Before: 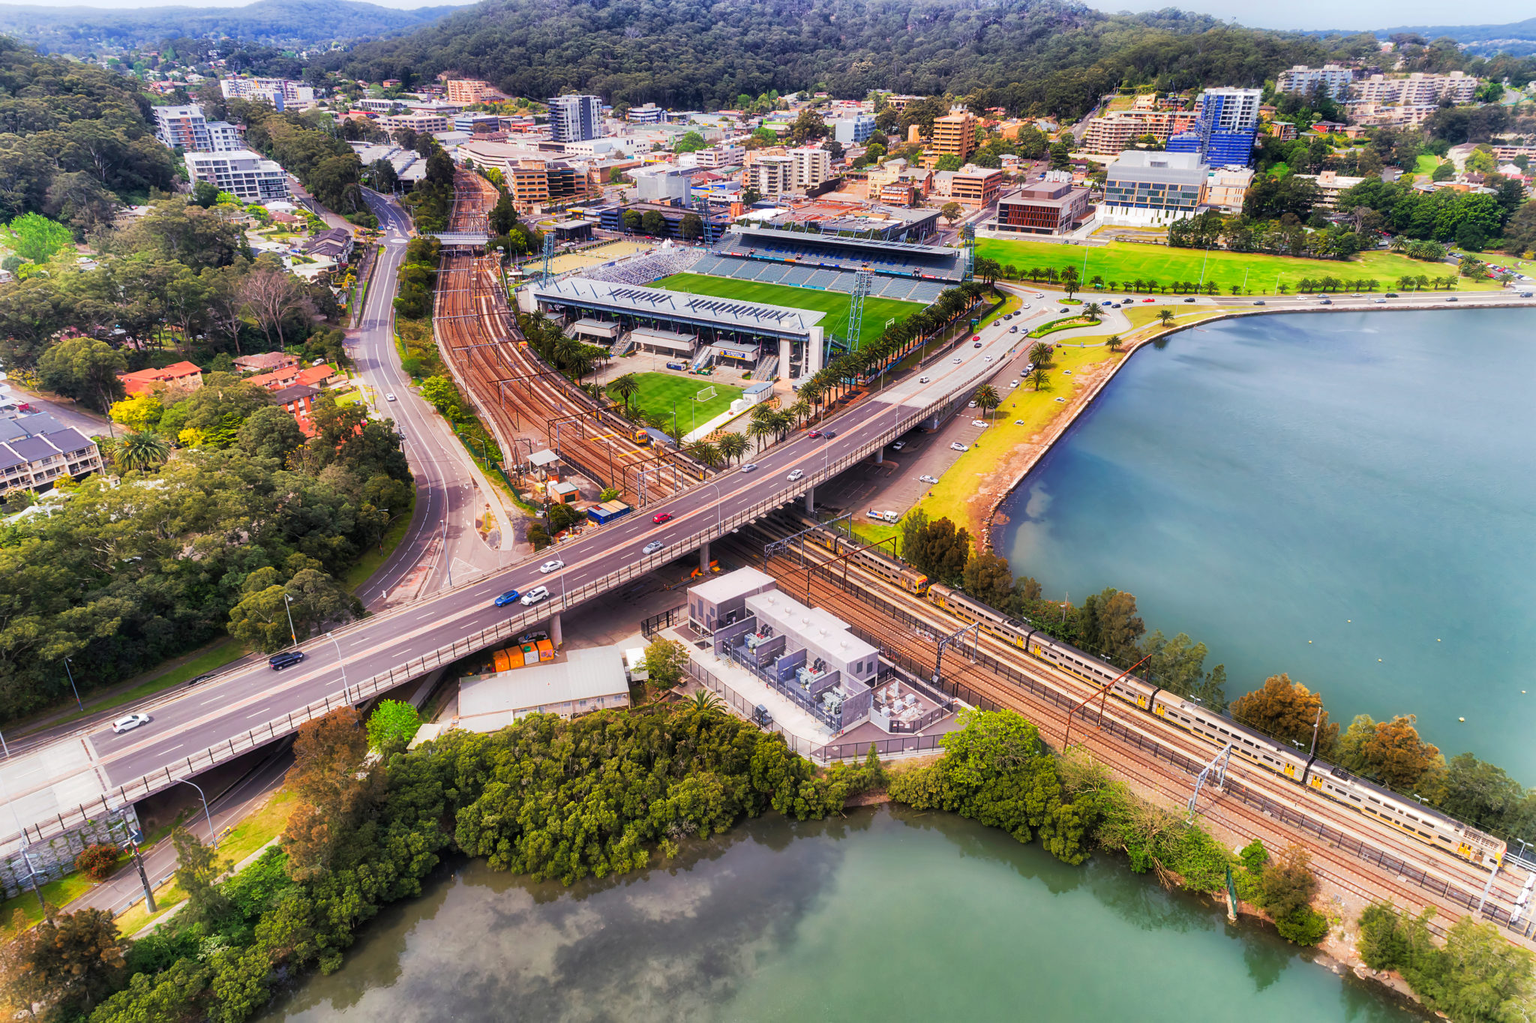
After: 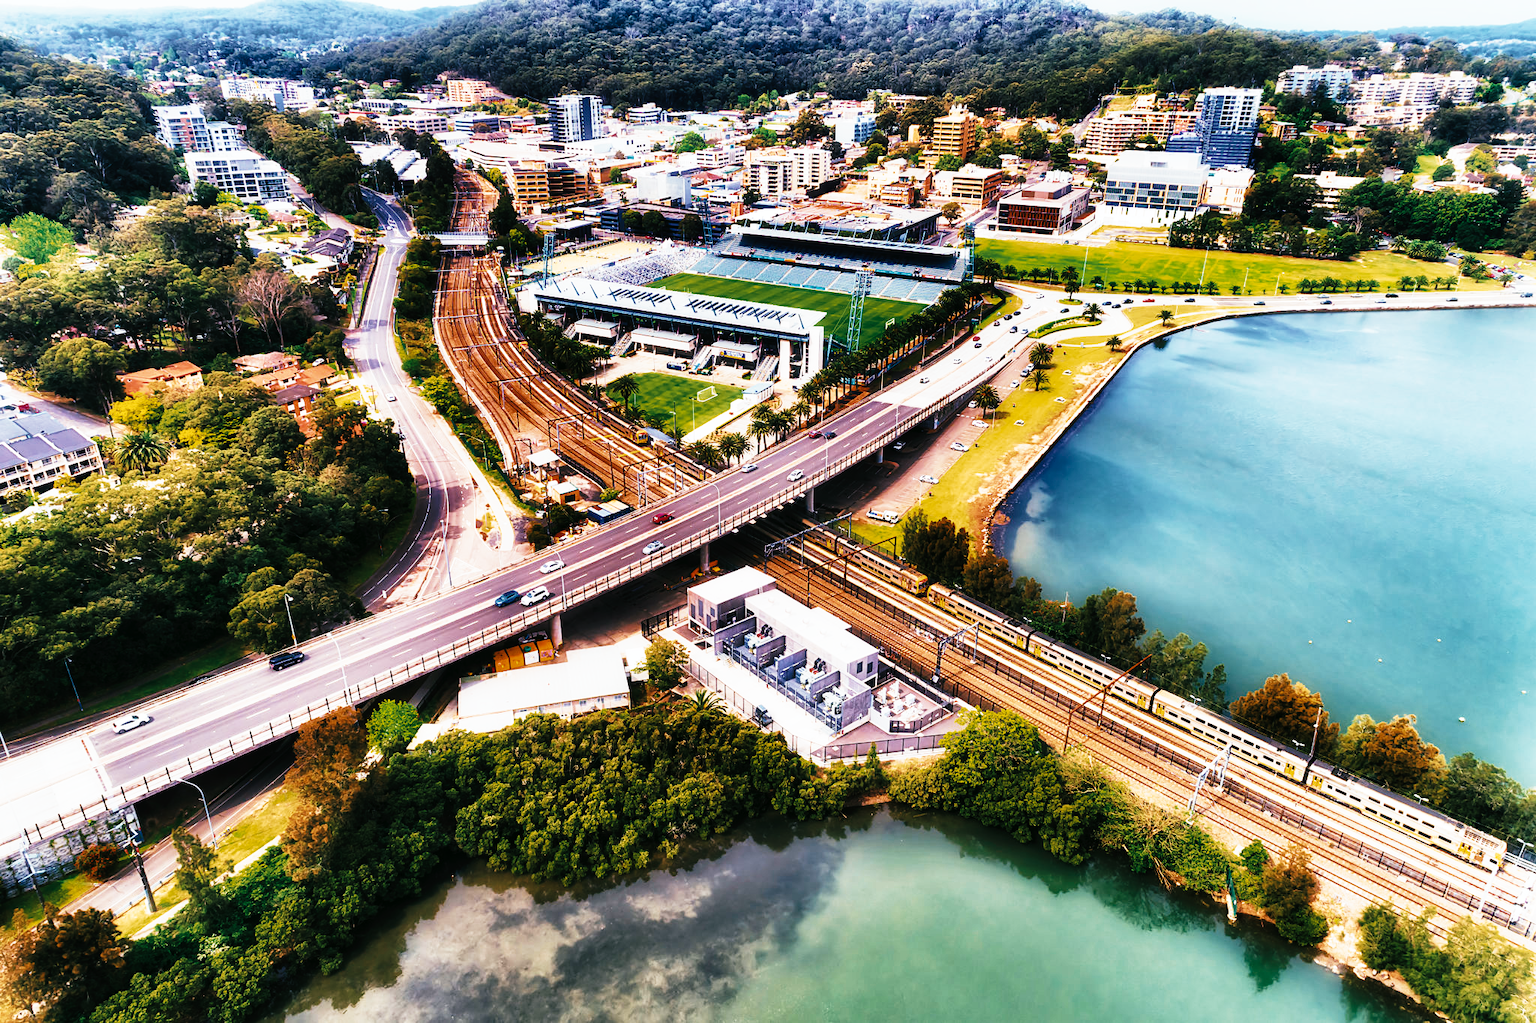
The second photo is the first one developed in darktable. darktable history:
tone curve: curves: ch0 [(0, 0) (0.003, 0.003) (0.011, 0.006) (0.025, 0.01) (0.044, 0.016) (0.069, 0.02) (0.1, 0.025) (0.136, 0.034) (0.177, 0.051) (0.224, 0.08) (0.277, 0.131) (0.335, 0.209) (0.399, 0.328) (0.468, 0.47) (0.543, 0.629) (0.623, 0.788) (0.709, 0.903) (0.801, 0.965) (0.898, 0.989) (1, 1)], preserve colors none
color look up table: target L [98.72, 84.75, 78.68, 55.08, 66.27, 64.54, 74.98, 47.56, 56.59, 55.3, 46.69, 37.77, 27.64, 200.02, 77.26, 58.29, 62.92, 50.2, 41.04, 51.7, 38.23, 40.37, 36.43, 33.94, 15.22, 84.41, 76.72, 47.82, 58.17, 50.04, 55.43, 40.7, 36.53, 35.83, 35.05, 33.89, 27.62, 33.57, 24.73, 17.86, 2.953, 54.37, 69.53, 53.68, 67.81, 50.93, 47.2, 43.79, 11.73], target a [0.366, -1.572, -15.73, -15.88, 1.778, -3.928, -4.214, -23.23, -21.97, 1.729, -14.36, -16.05, -20.31, 0, 4.344, 6.765, 17.04, 20.71, 34.45, 10.1, 29.61, 11.38, 22.14, 20.74, -1.091, 2.326, 15.78, 38.37, 1.342, 31.86, 14.75, -4.04, 29.63, 21.54, -2.673, 0.58, 23.61, -0.024, 34.88, 2.776, 0.738, -15.41, -19, -15.06, -5.936, -12.4, -10.32, -11.7, -17.58], target b [4.584, 20.69, -9.451, -10.16, 42.16, 40.11, 21.78, 21.46, 11.49, 33.03, -3.512, 9.752, 13.17, 0, 17.67, 35.59, 1.729, 31.25, -2.787, 20.59, 32.11, 28.82, 28.99, 35.16, 5.242, -2.741, -12.5, -25.14, -15.9, -15.28, -0.218, -17.04, -12.58, -6.794, -15.58, -18.72, -24.63, -17.71, -34.93, -21.93, 0.264, -10.62, -16.91, -10.78, -1.312, -12.03, -11.5, -6.89, 0.46], num patches 49
